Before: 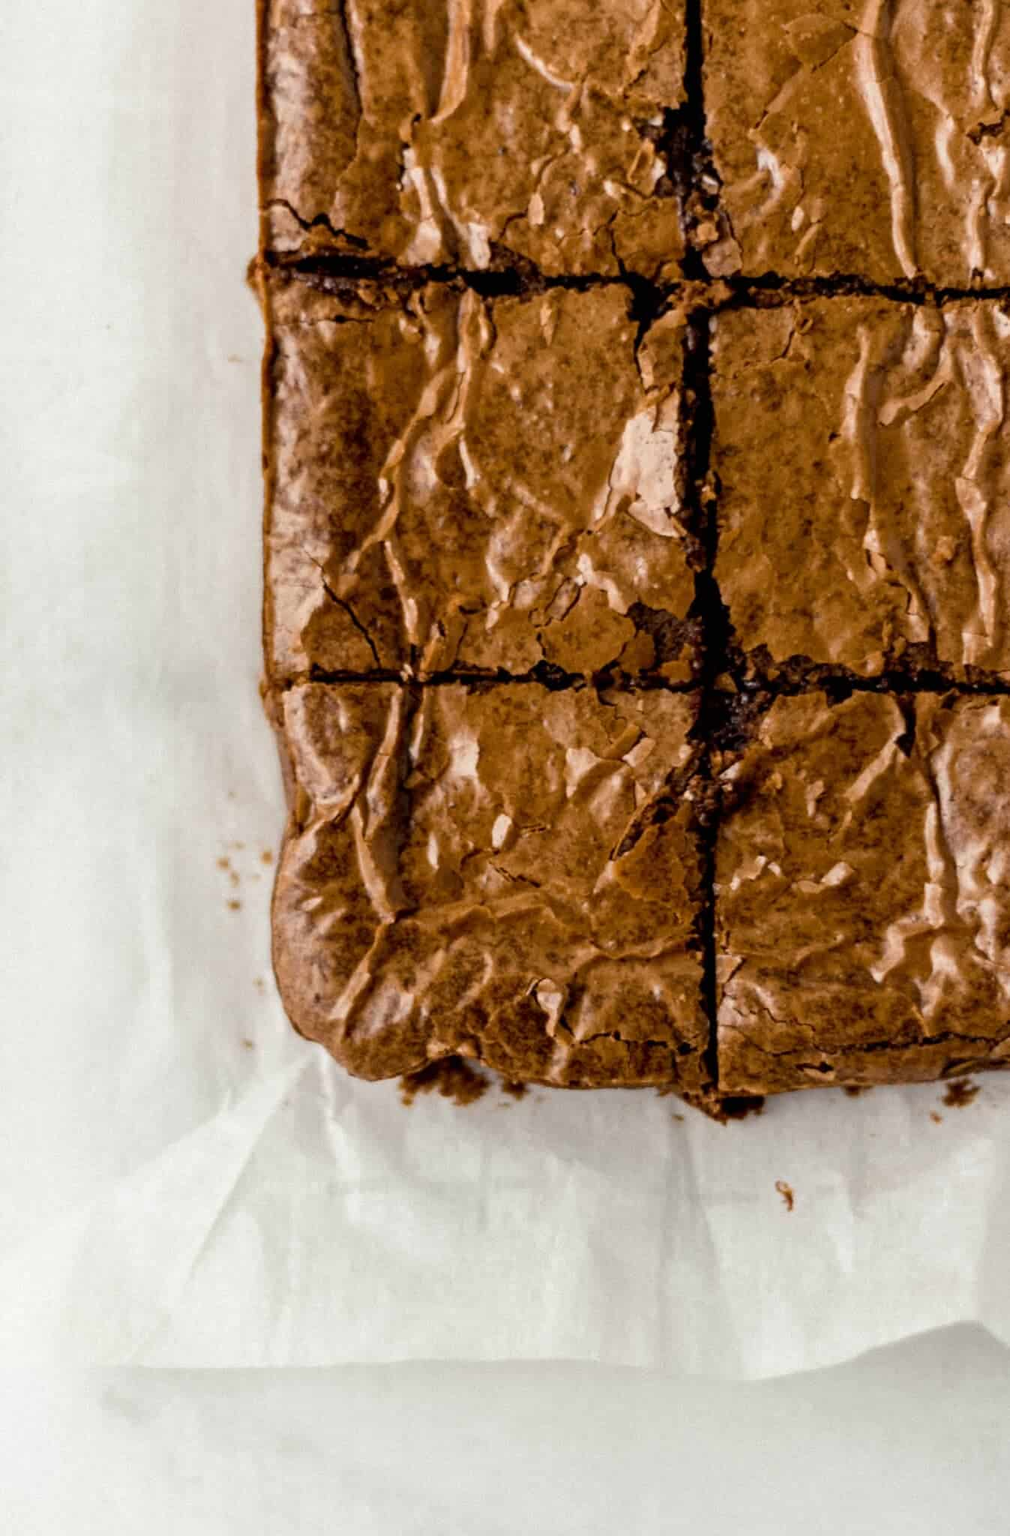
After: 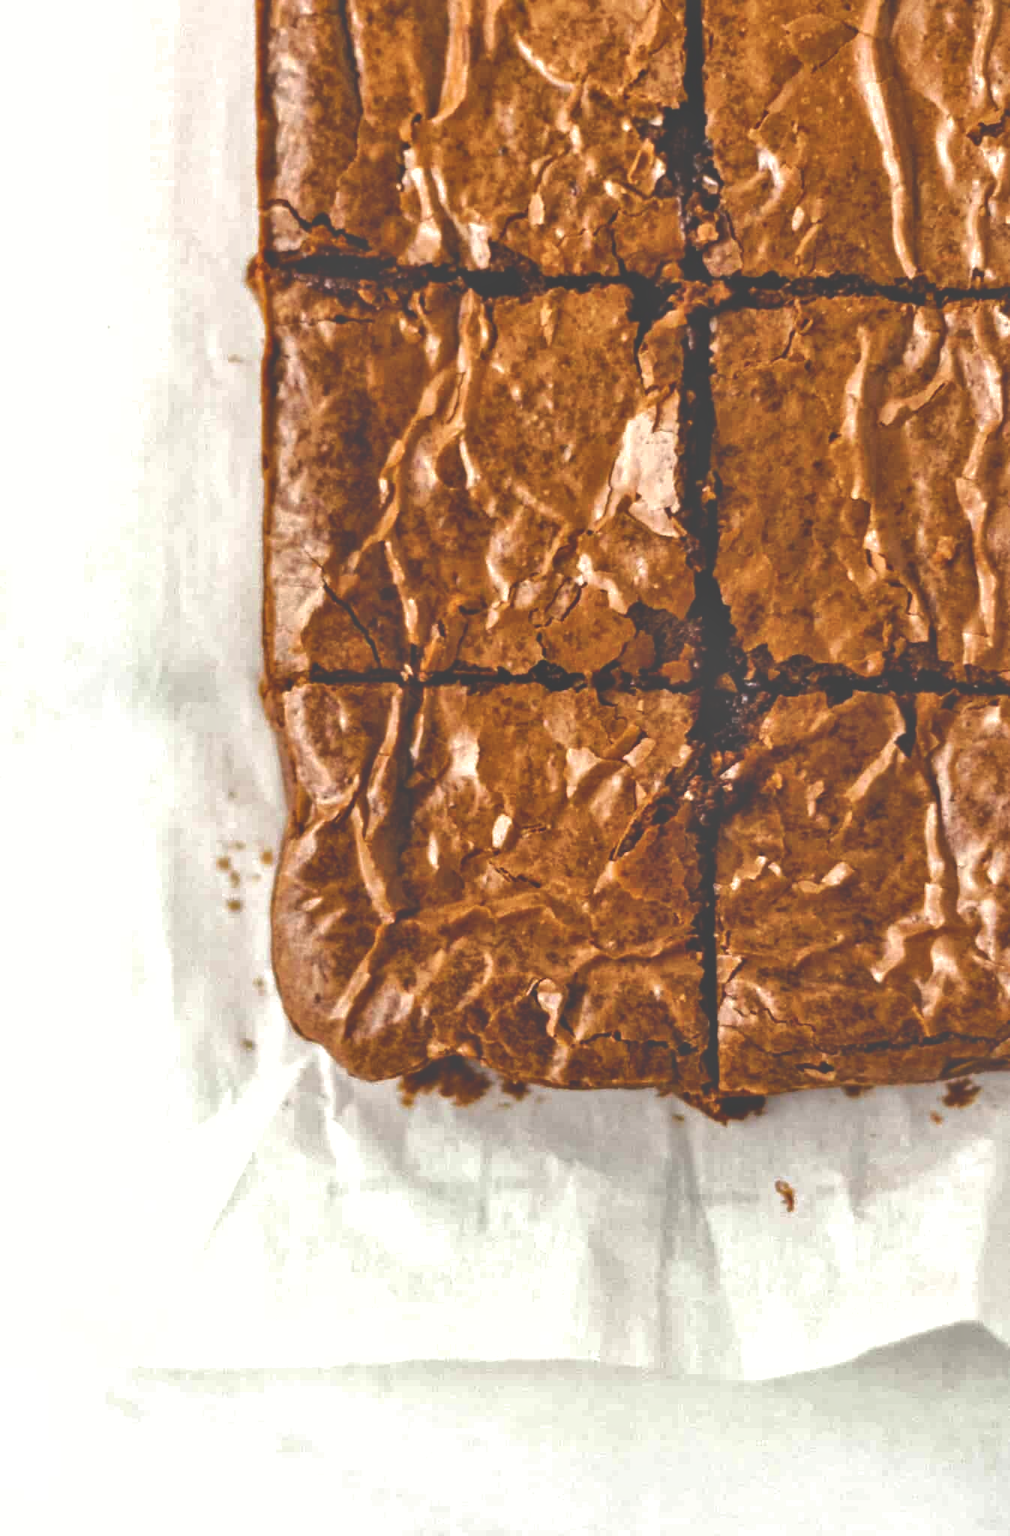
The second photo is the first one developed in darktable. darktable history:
tone equalizer: -7 EV 0.162 EV, -6 EV 0.604 EV, -5 EV 1.11 EV, -4 EV 1.33 EV, -3 EV 1.12 EV, -2 EV 0.6 EV, -1 EV 0.167 EV
exposure: black level correction -0.07, exposure 0.502 EV, compensate exposure bias true, compensate highlight preservation false
local contrast: mode bilateral grid, contrast 11, coarseness 25, detail 115%, midtone range 0.2
contrast brightness saturation: brightness -0.251, saturation 0.201
shadows and highlights: on, module defaults
tone curve: curves: ch0 [(0, 0) (0.037, 0.025) (0.131, 0.093) (0.275, 0.256) (0.497, 0.51) (0.617, 0.643) (0.704, 0.732) (0.813, 0.832) (0.911, 0.925) (0.997, 0.995)]; ch1 [(0, 0) (0.301, 0.3) (0.444, 0.45) (0.493, 0.495) (0.507, 0.503) (0.534, 0.533) (0.582, 0.58) (0.658, 0.693) (0.746, 0.77) (1, 1)]; ch2 [(0, 0) (0.246, 0.233) (0.36, 0.352) (0.415, 0.418) (0.476, 0.492) (0.502, 0.504) (0.525, 0.518) (0.539, 0.544) (0.586, 0.602) (0.634, 0.651) (0.706, 0.727) (0.853, 0.852) (1, 0.951)], preserve colors none
contrast equalizer: octaves 7, y [[0.5 ×6], [0.5 ×6], [0.5, 0.5, 0.501, 0.545, 0.707, 0.863], [0 ×6], [0 ×6]]
